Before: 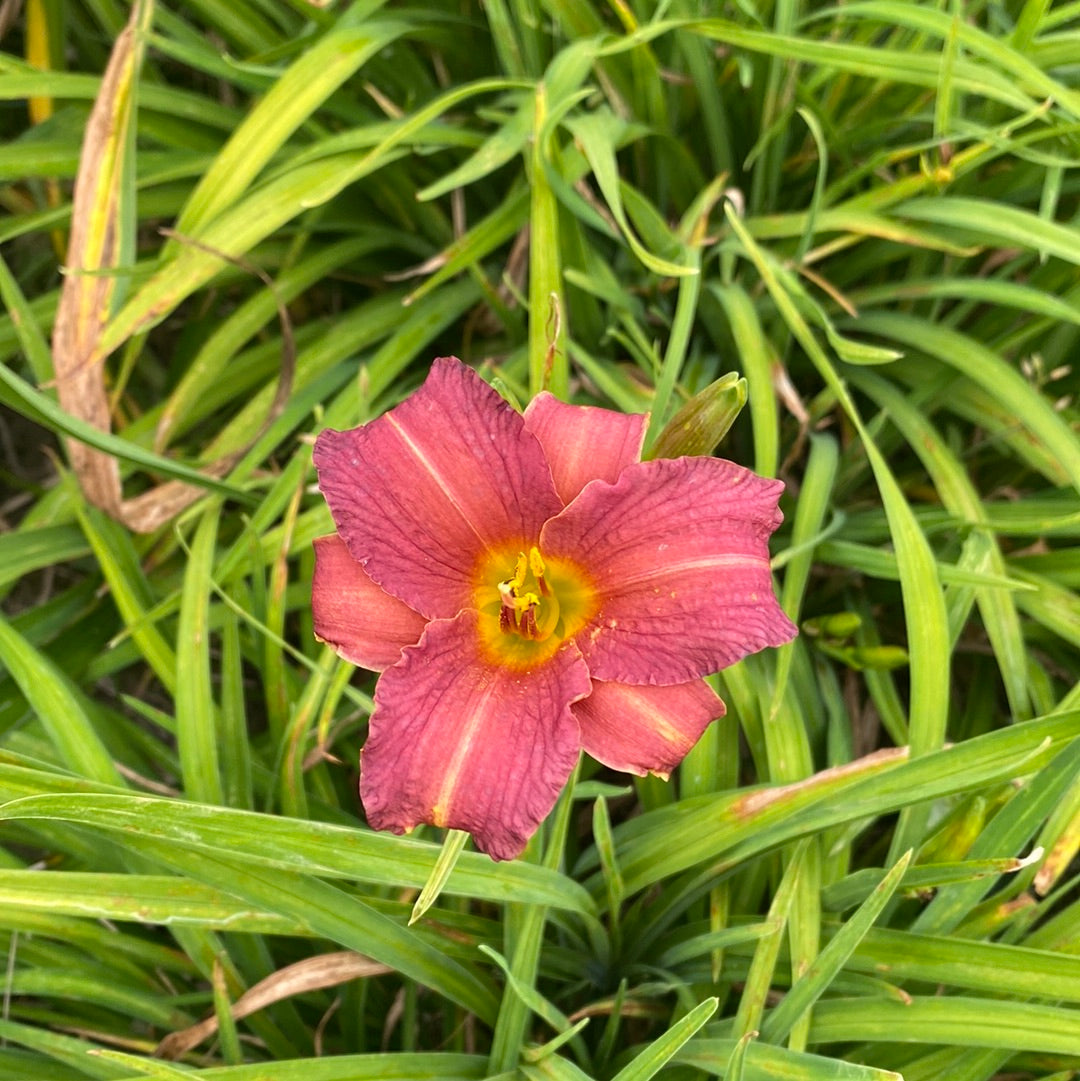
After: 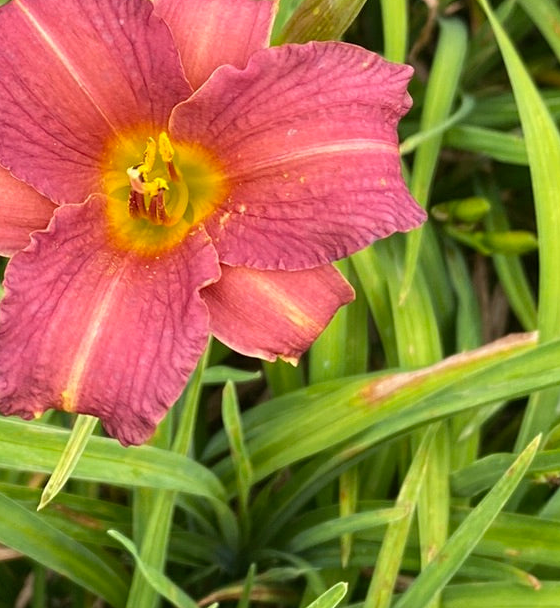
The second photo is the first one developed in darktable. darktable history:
crop: left 34.366%, top 38.447%, right 13.758%, bottom 5.3%
